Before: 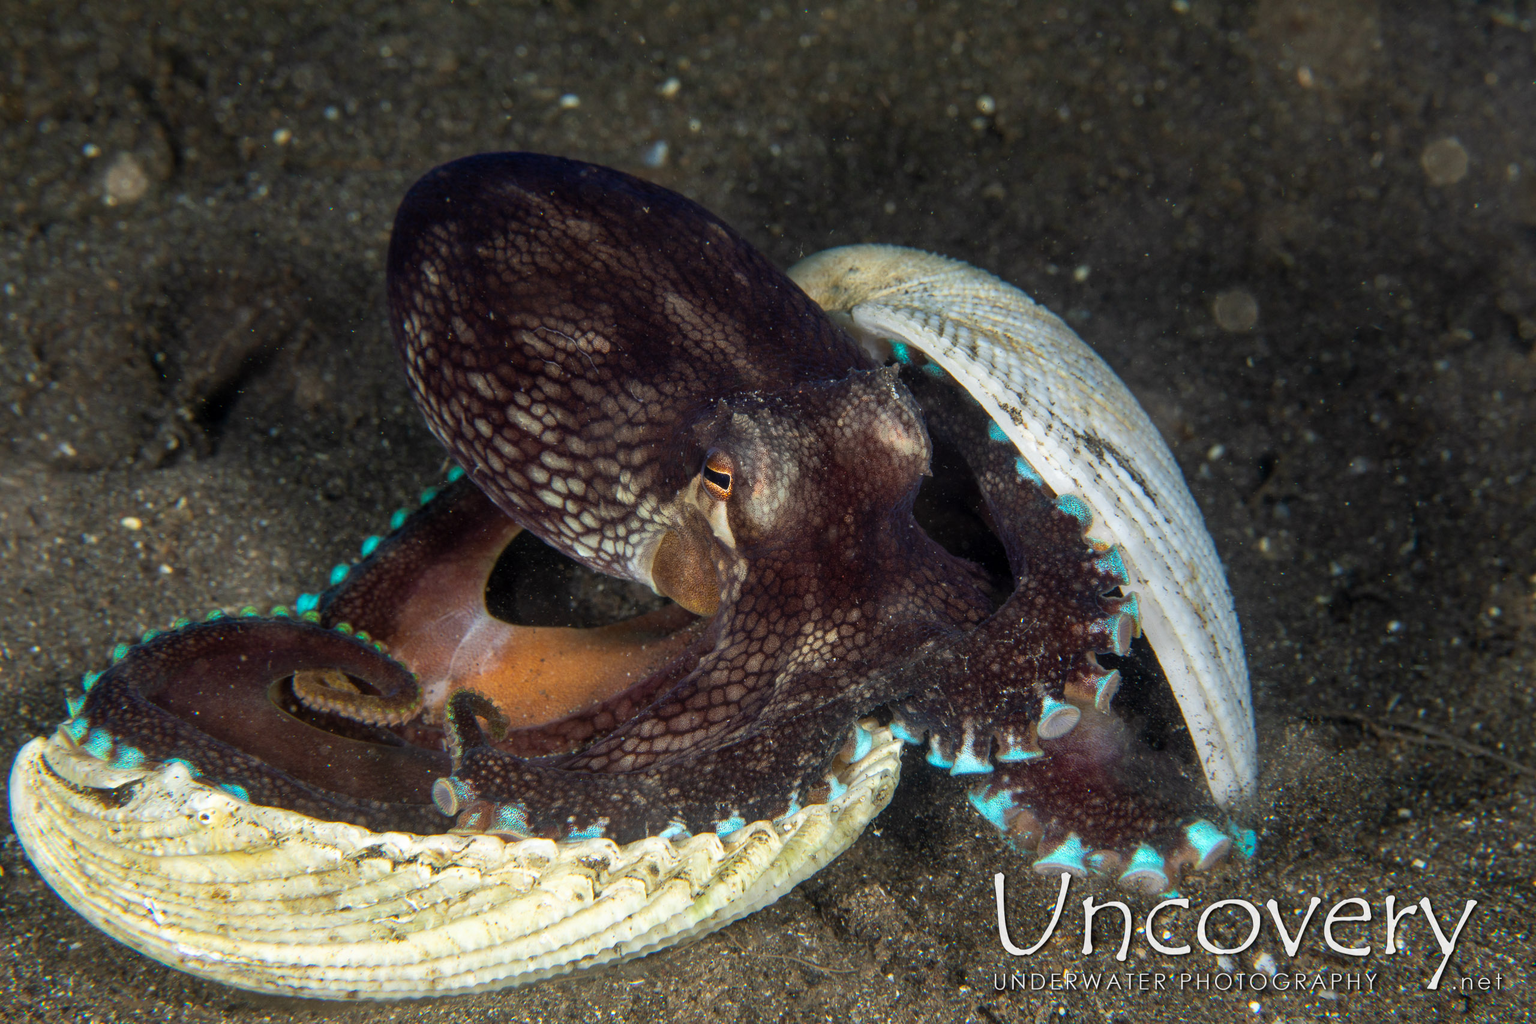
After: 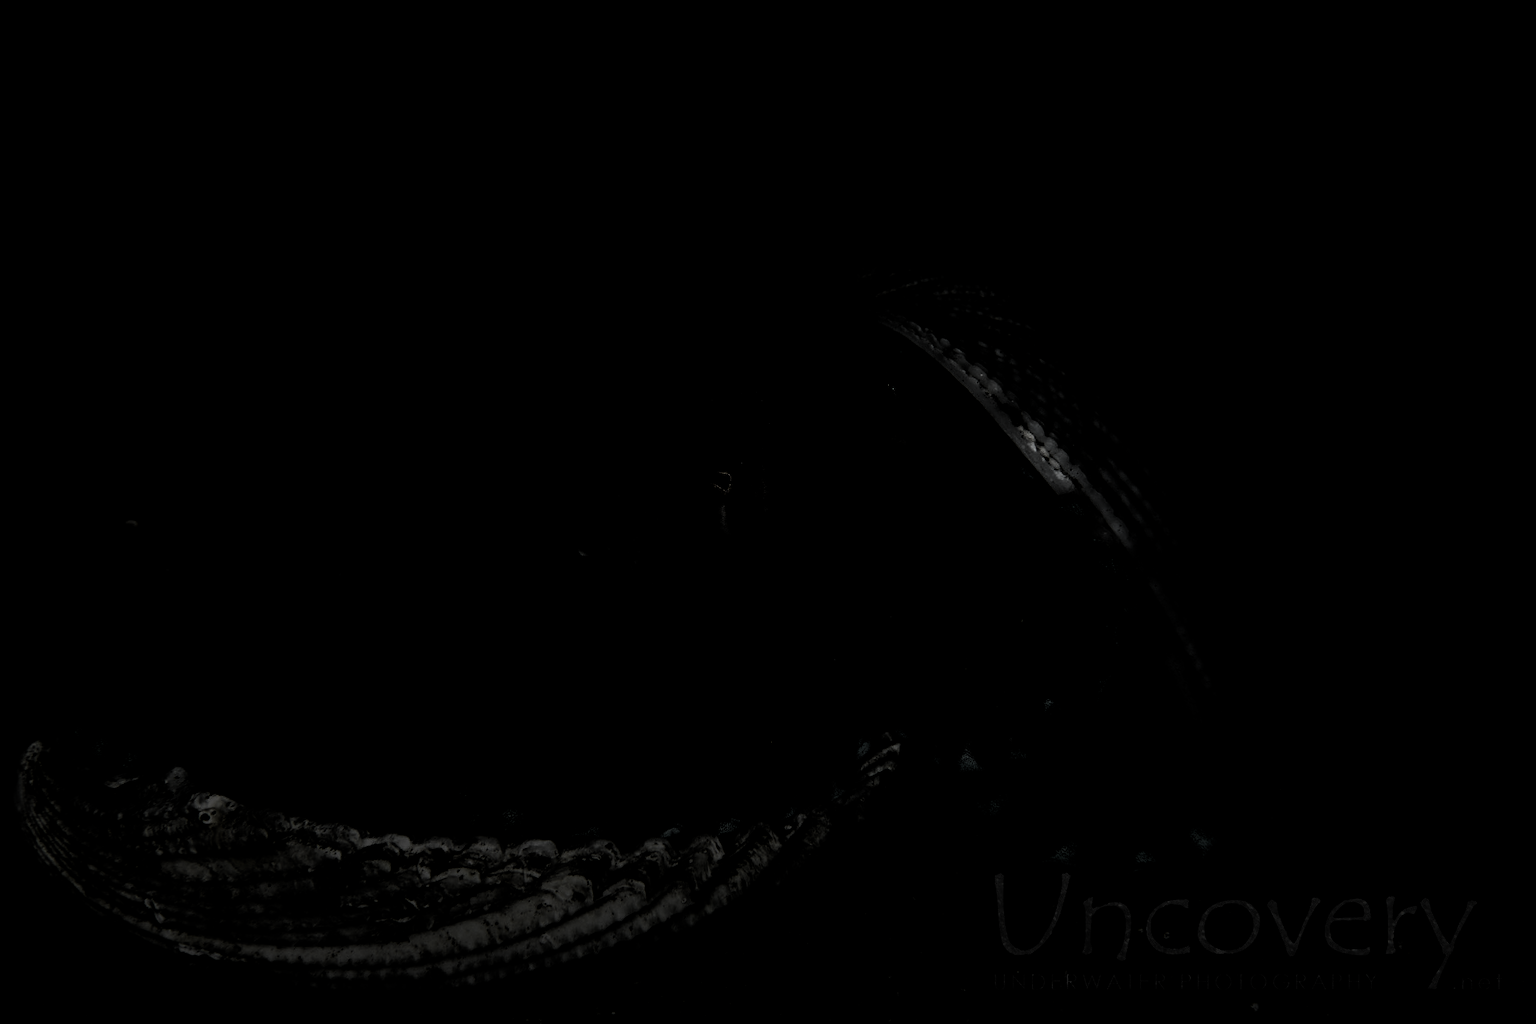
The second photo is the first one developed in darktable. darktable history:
graduated density: rotation -180°, offset 24.95
levels: levels [0.721, 0.937, 0.997]
